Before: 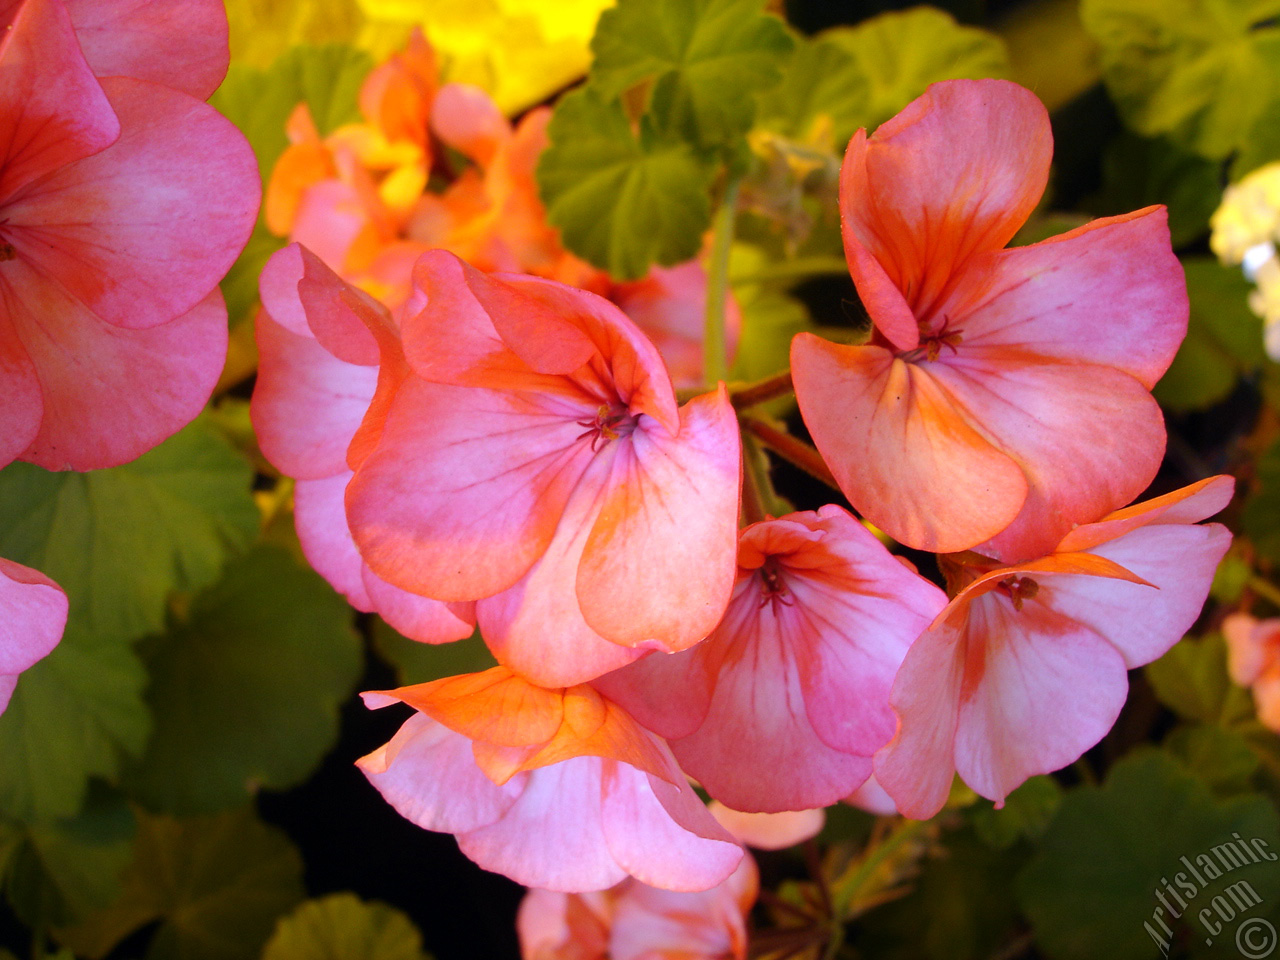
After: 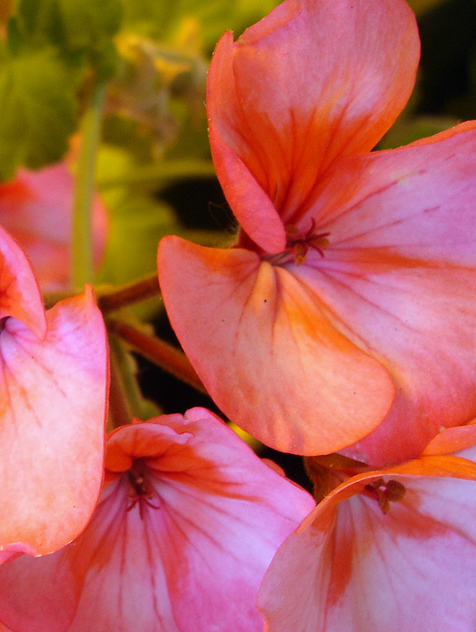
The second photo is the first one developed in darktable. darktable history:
crop and rotate: left 49.503%, top 10.11%, right 13.26%, bottom 24.017%
exposure: exposure -0.061 EV, compensate highlight preservation false
